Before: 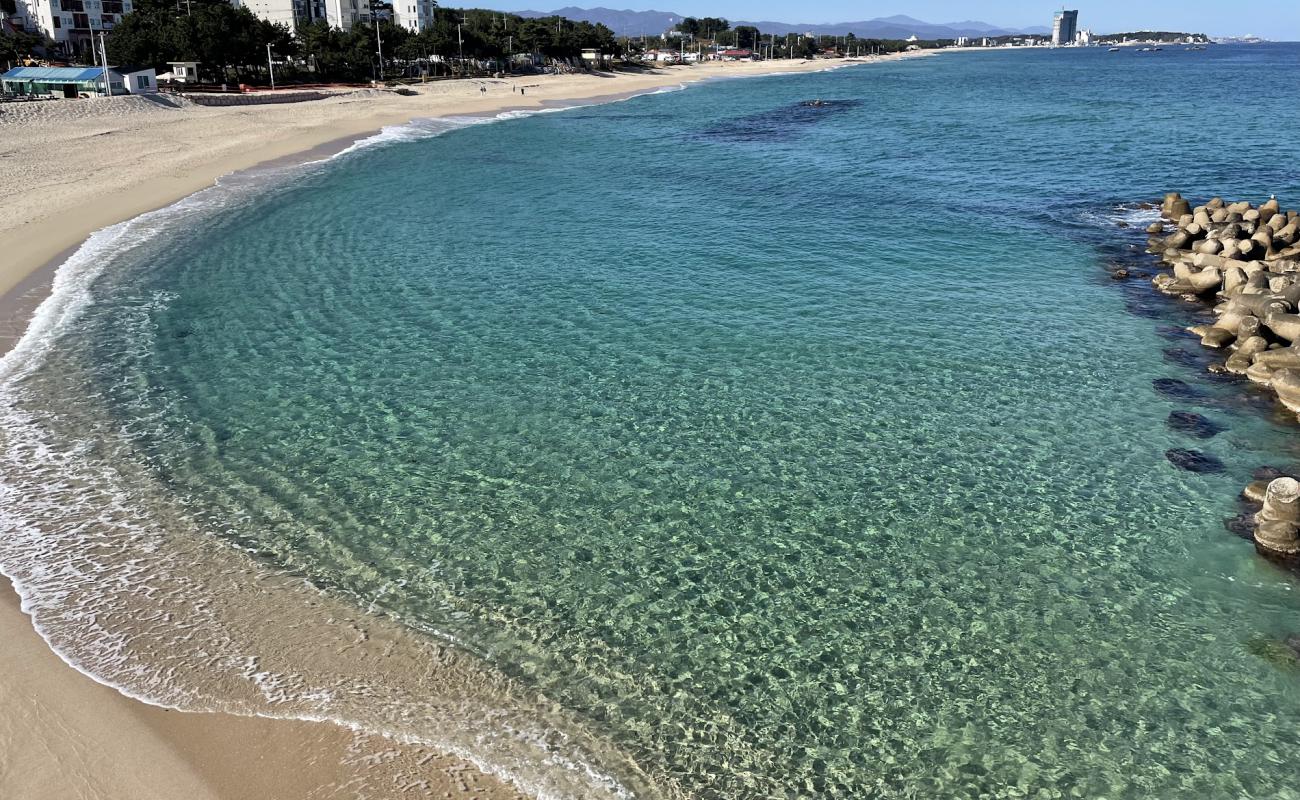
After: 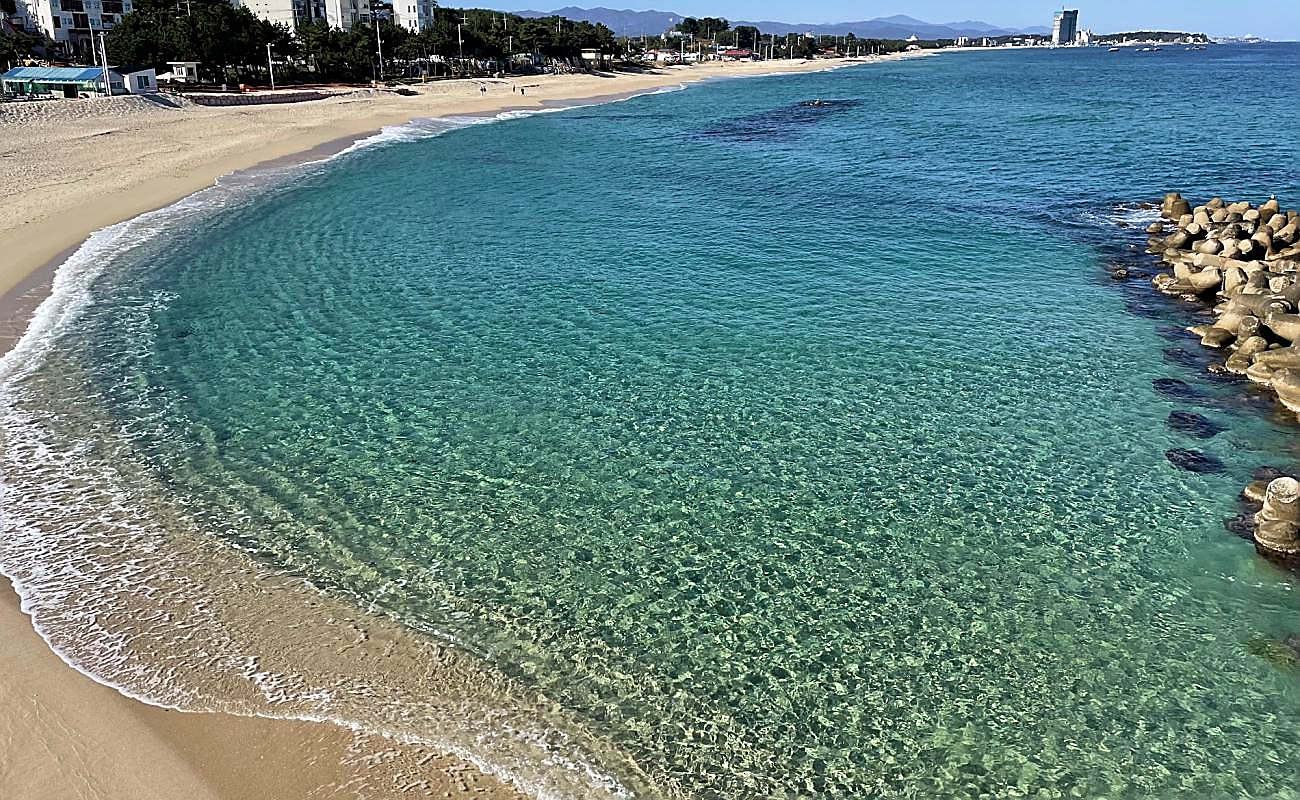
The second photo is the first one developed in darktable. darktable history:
sharpen: radius 1.388, amount 1.251, threshold 0.713
velvia: on, module defaults
